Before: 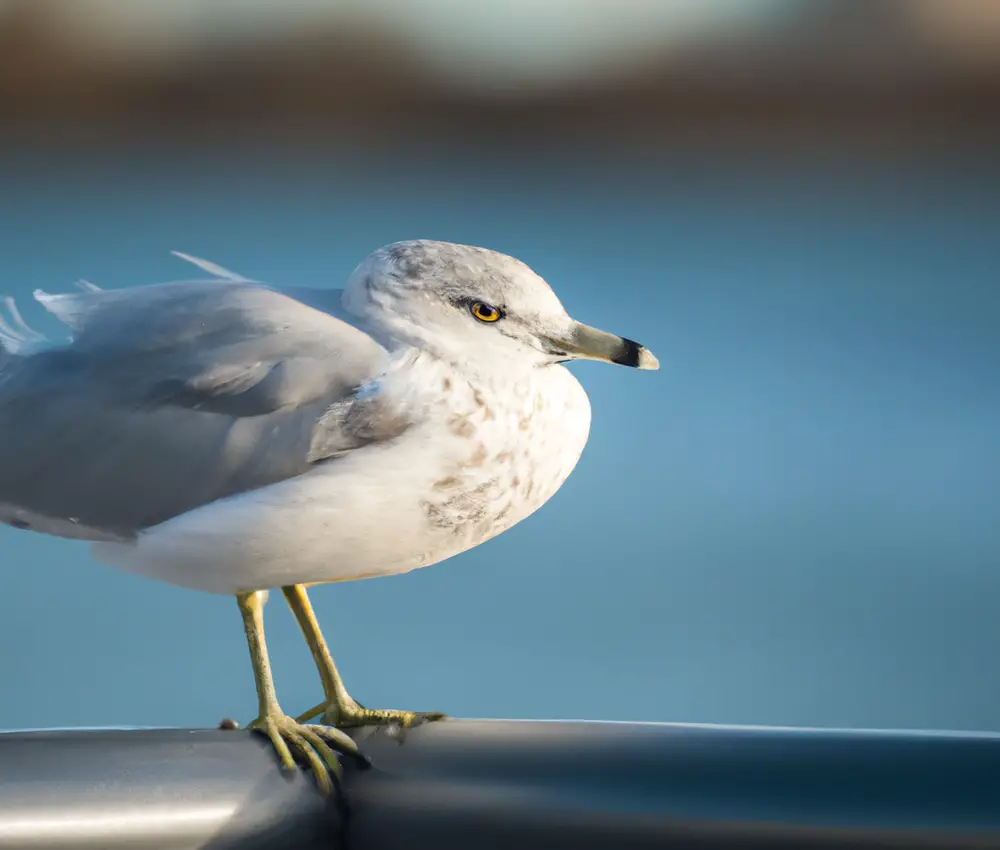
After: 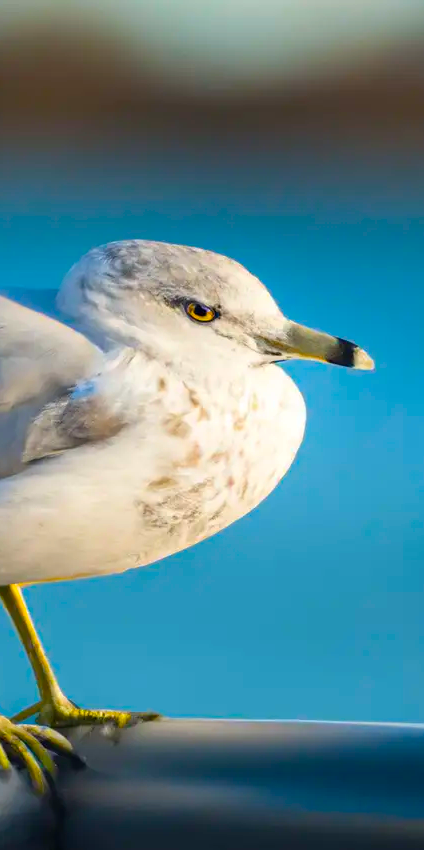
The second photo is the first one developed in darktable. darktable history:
crop: left 28.518%, right 29.074%
color balance rgb: linear chroma grading › global chroma 14.729%, perceptual saturation grading › global saturation 41.925%, global vibrance 25.199%
